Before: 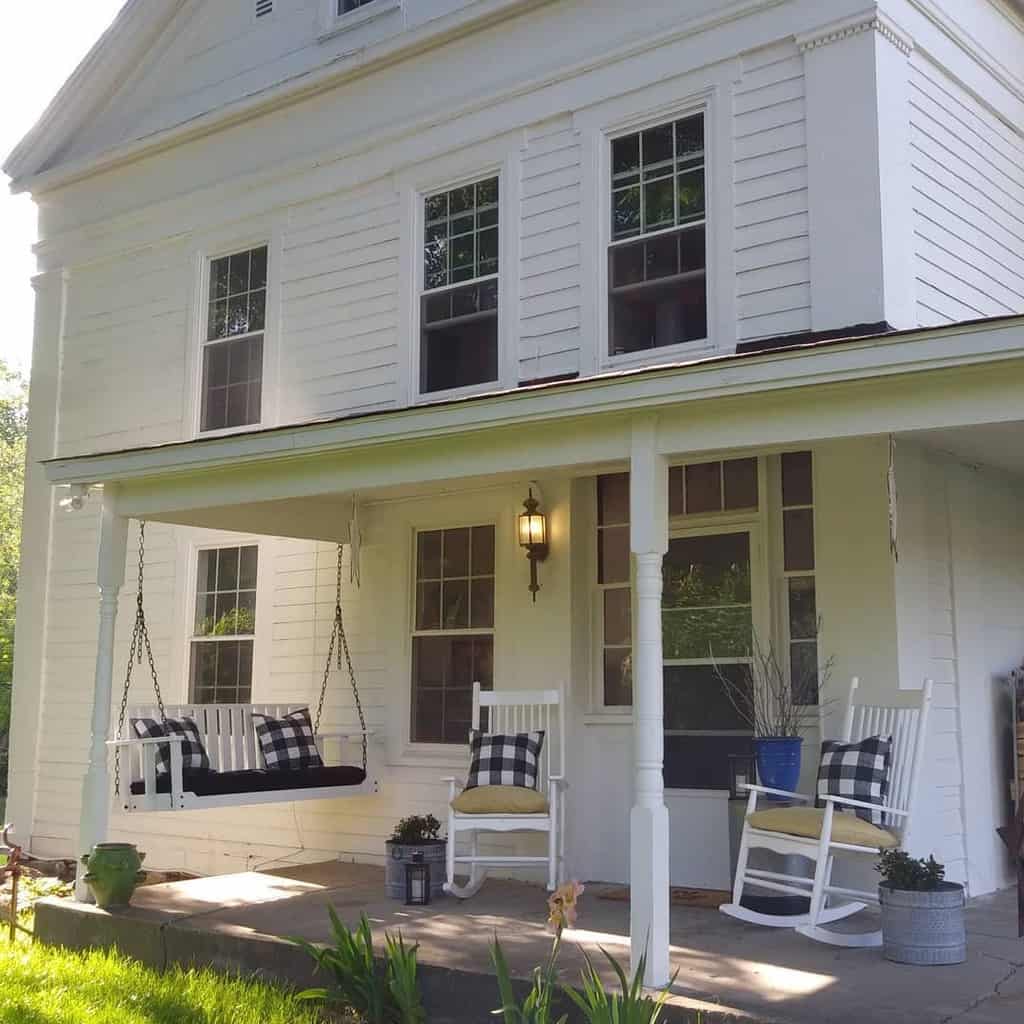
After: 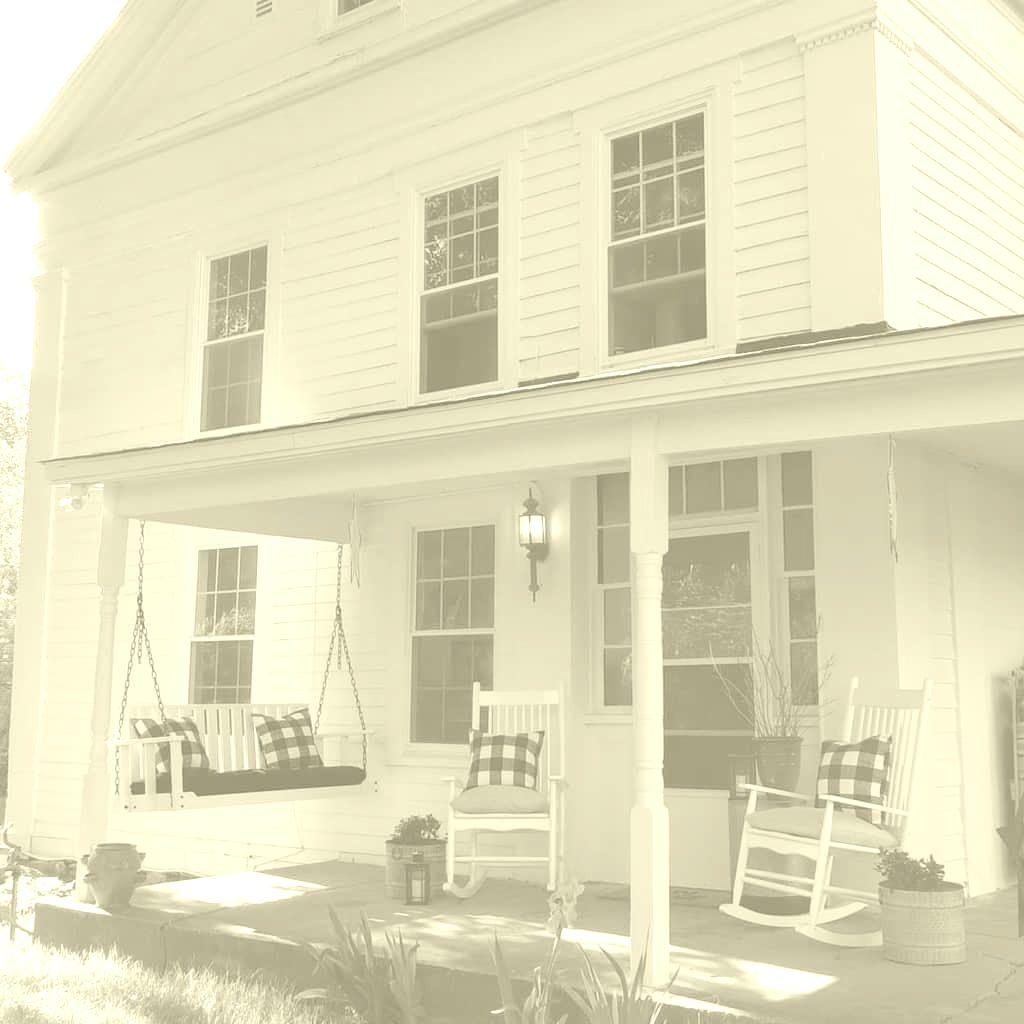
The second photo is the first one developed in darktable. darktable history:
colorize: hue 43.2°, saturation 40%, version 1
exposure: black level correction 0, exposure 0.5 EV, compensate highlight preservation false
white balance: red 0.967, blue 1.049
